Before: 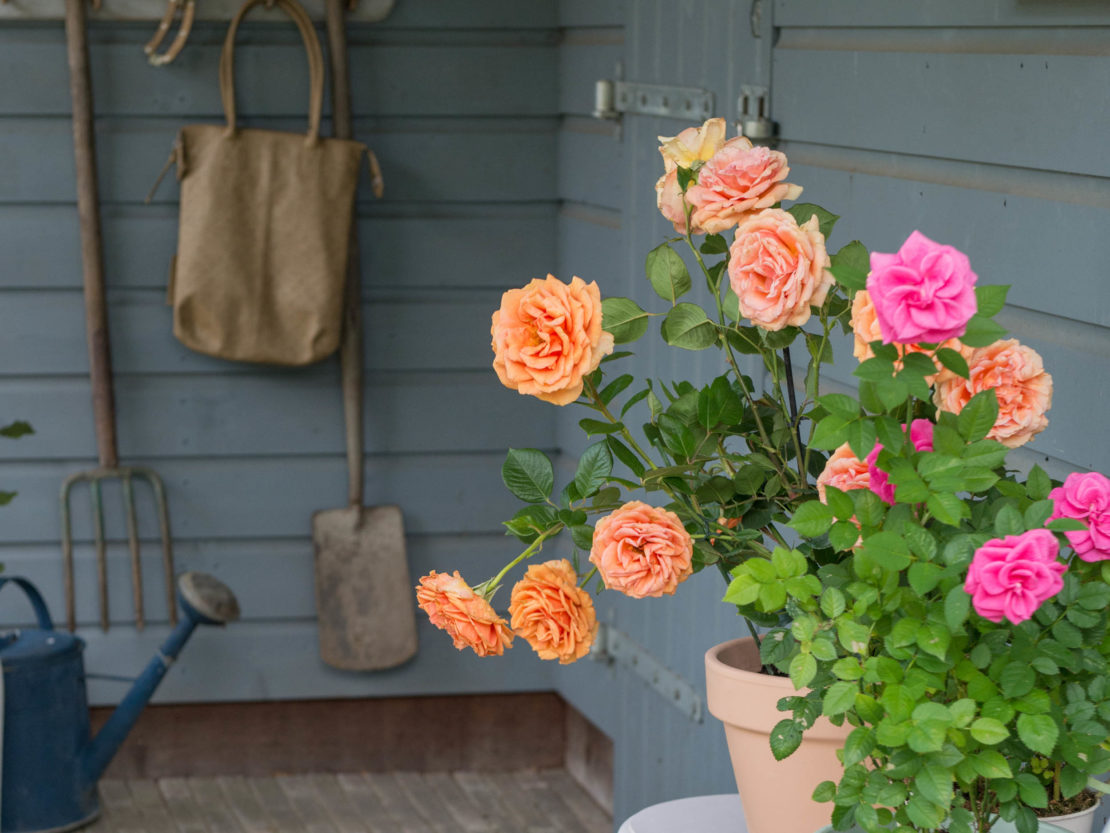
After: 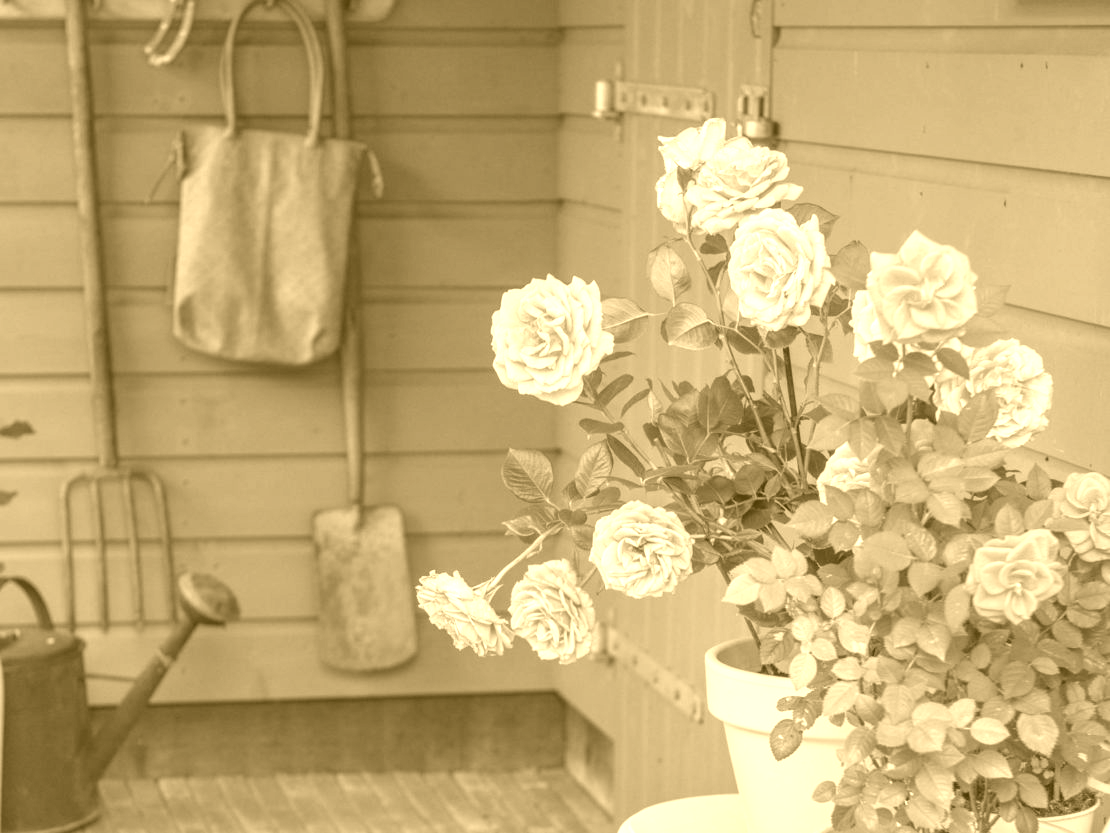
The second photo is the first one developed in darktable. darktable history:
colorize: hue 36°, source mix 100%
local contrast: on, module defaults
